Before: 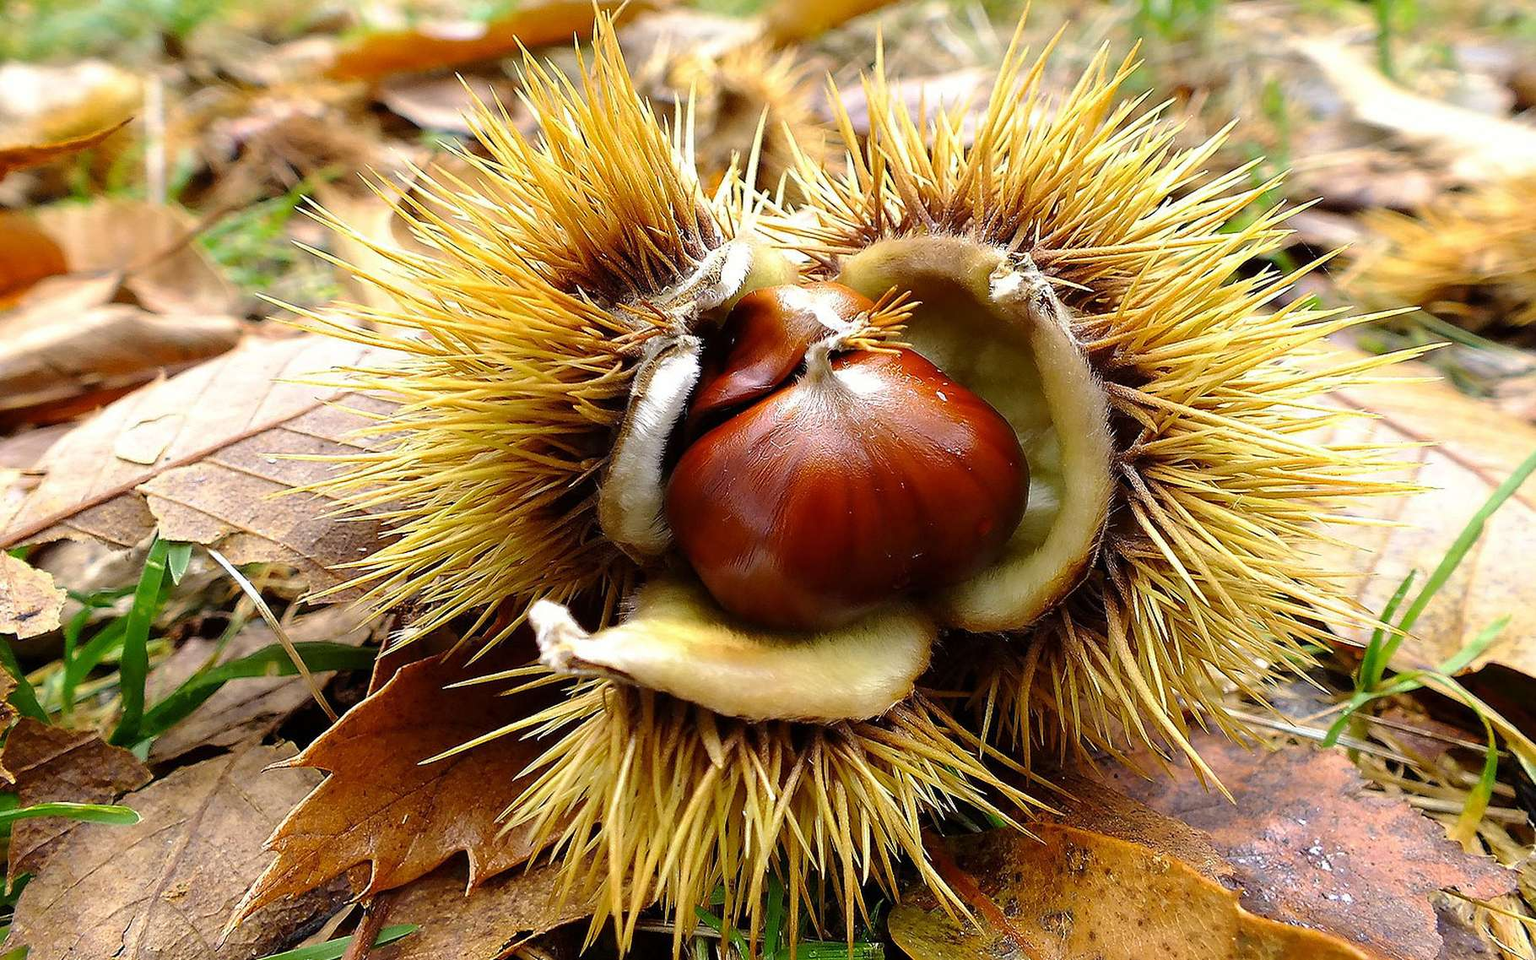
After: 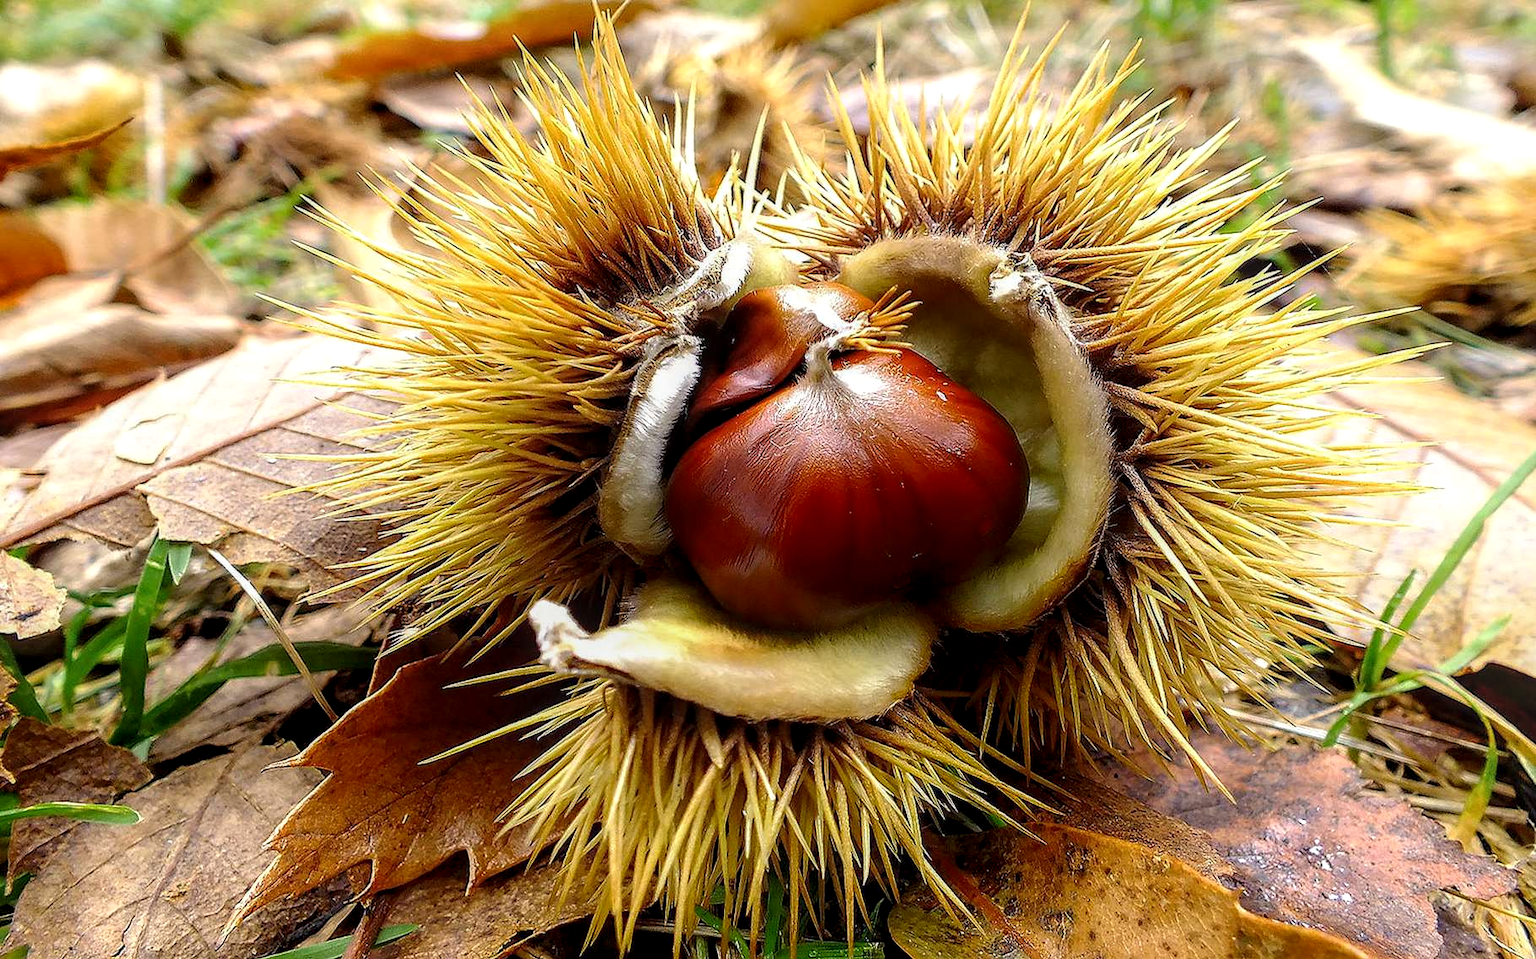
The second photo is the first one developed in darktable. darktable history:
shadows and highlights: shadows -70, highlights 35, soften with gaussian
local contrast: highlights 35%, detail 135%
